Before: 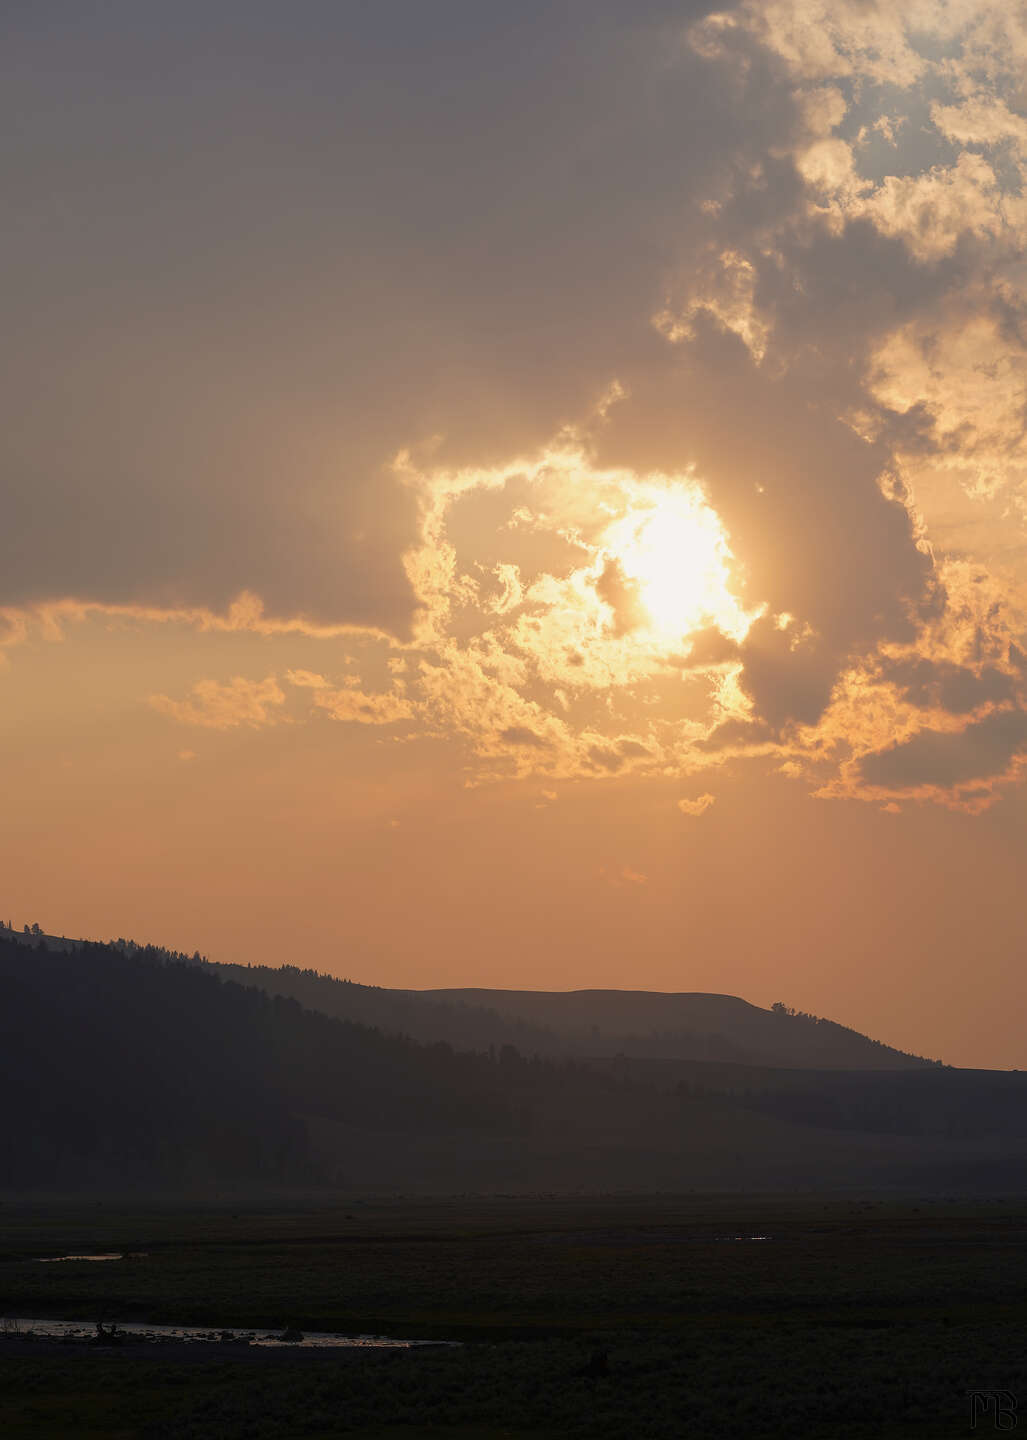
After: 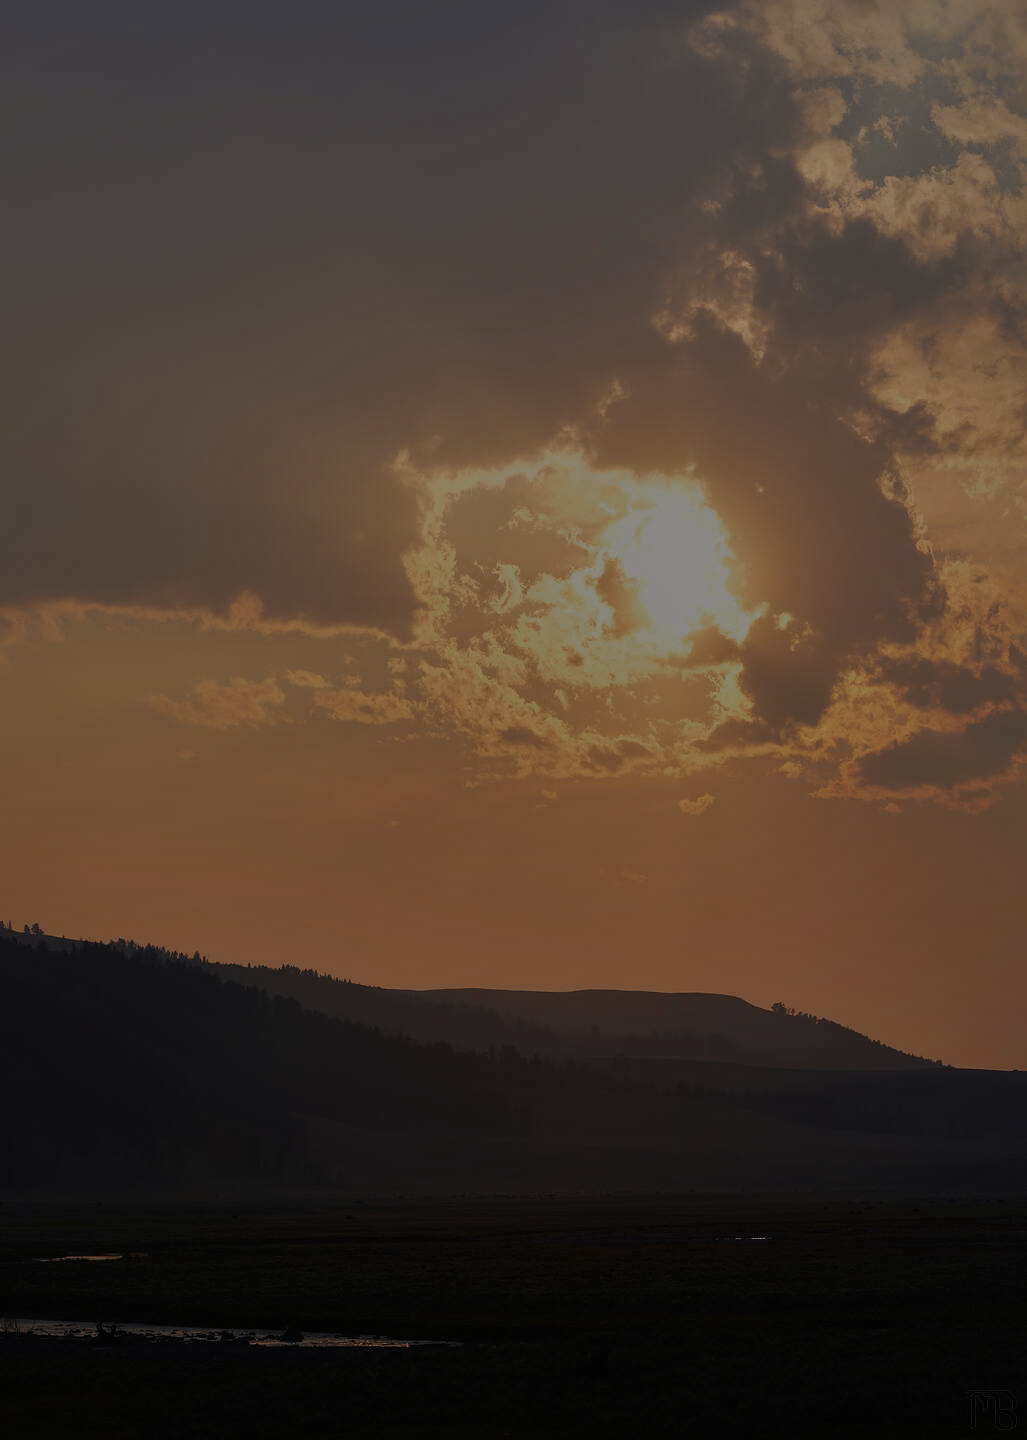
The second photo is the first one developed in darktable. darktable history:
shadows and highlights: on, module defaults
exposure: exposure -2.42 EV, compensate highlight preservation false
levels: levels [0, 0.43, 0.859]
